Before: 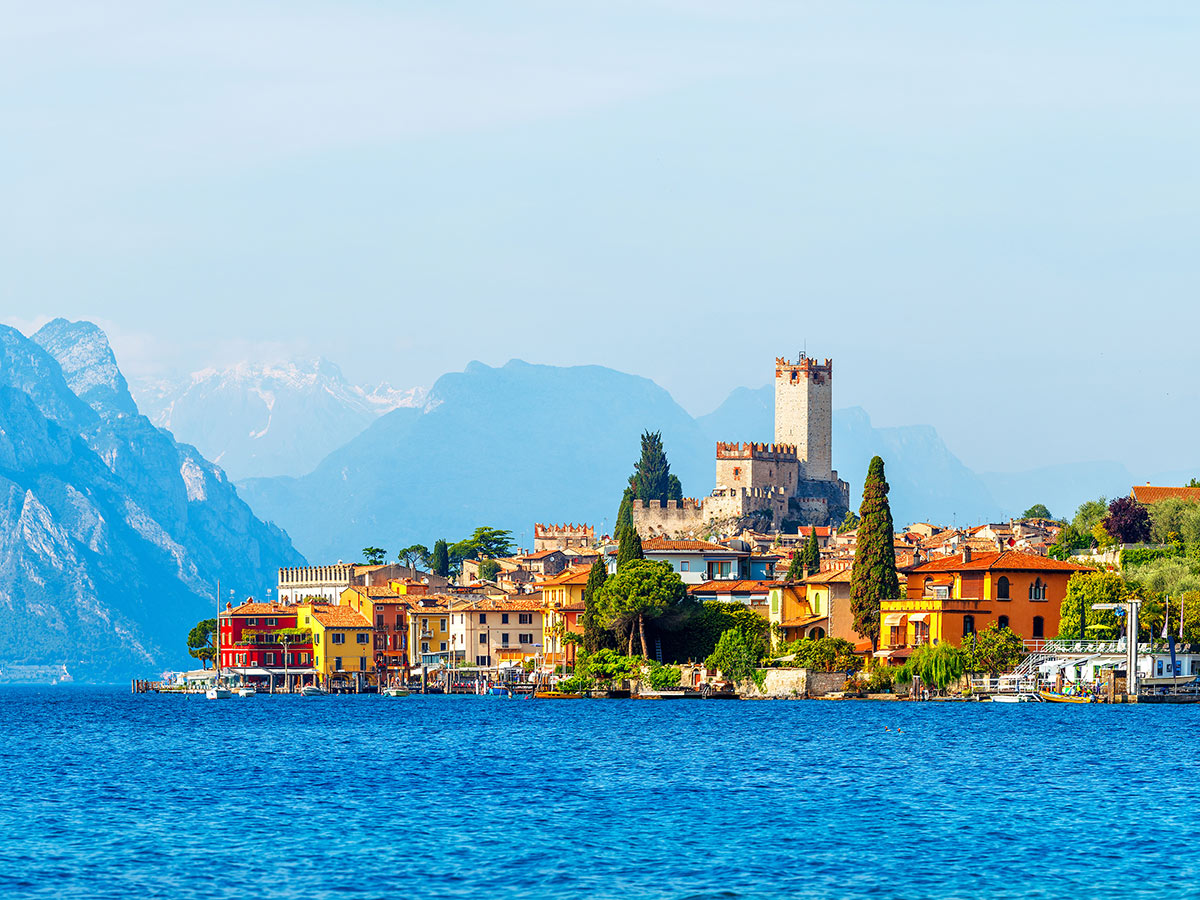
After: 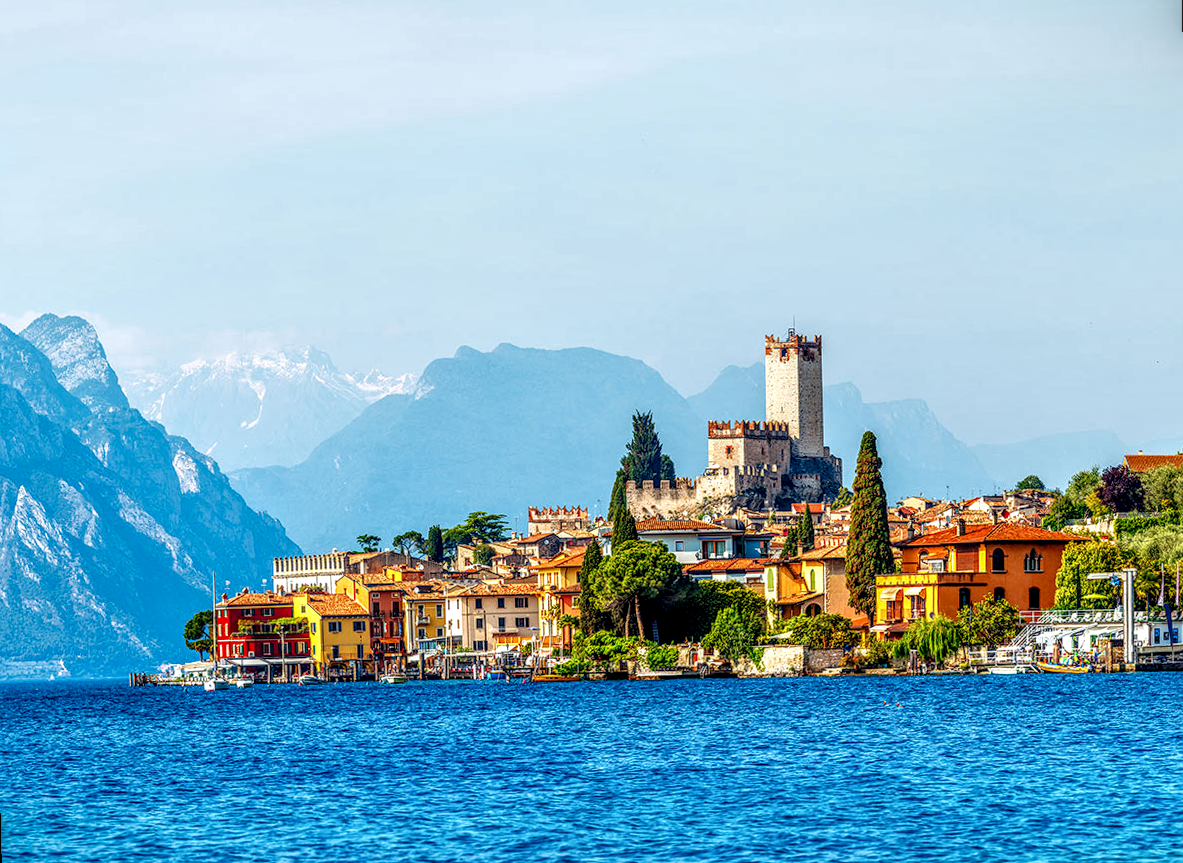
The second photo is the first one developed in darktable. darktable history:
rotate and perspective: rotation -1.42°, crop left 0.016, crop right 0.984, crop top 0.035, crop bottom 0.965
local contrast: highlights 0%, shadows 0%, detail 182%
